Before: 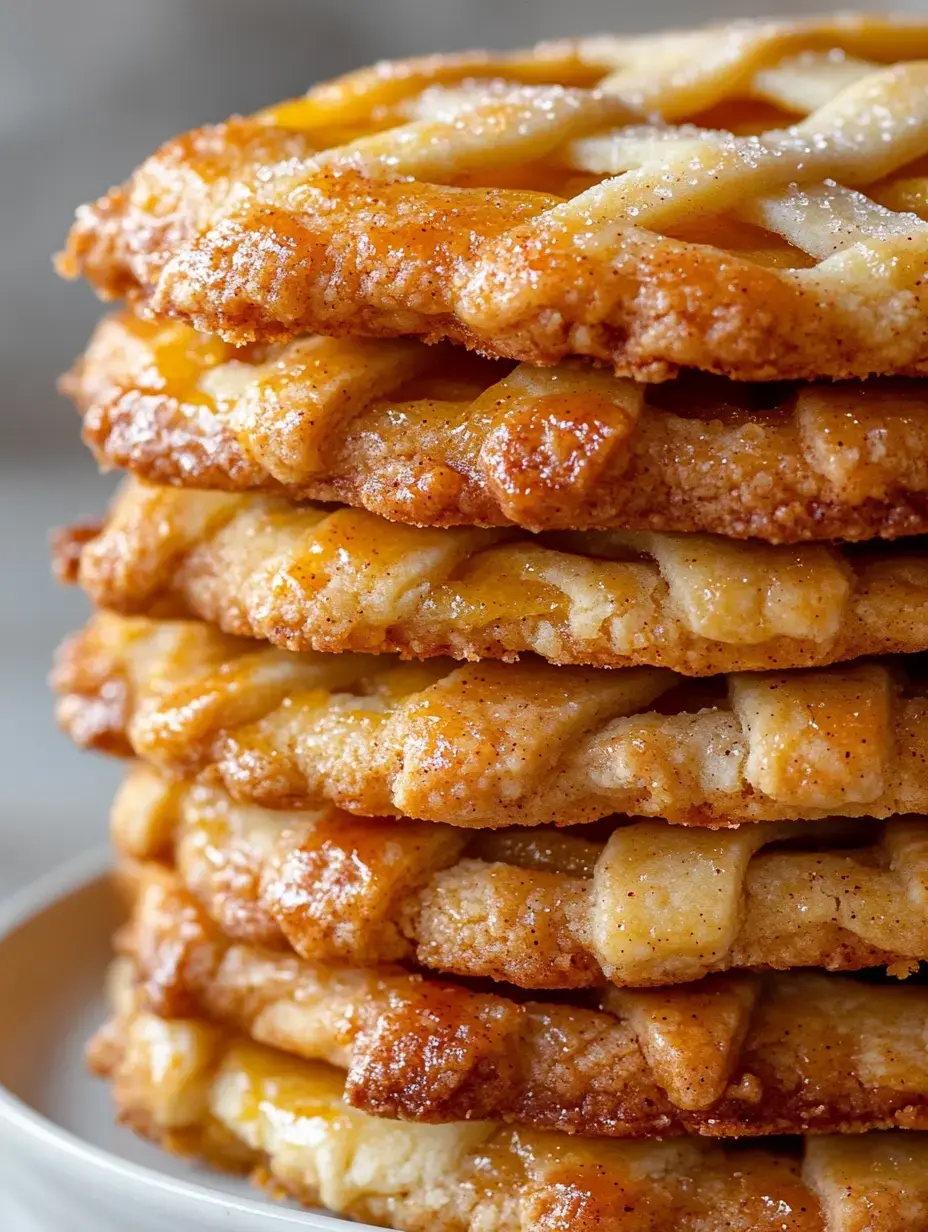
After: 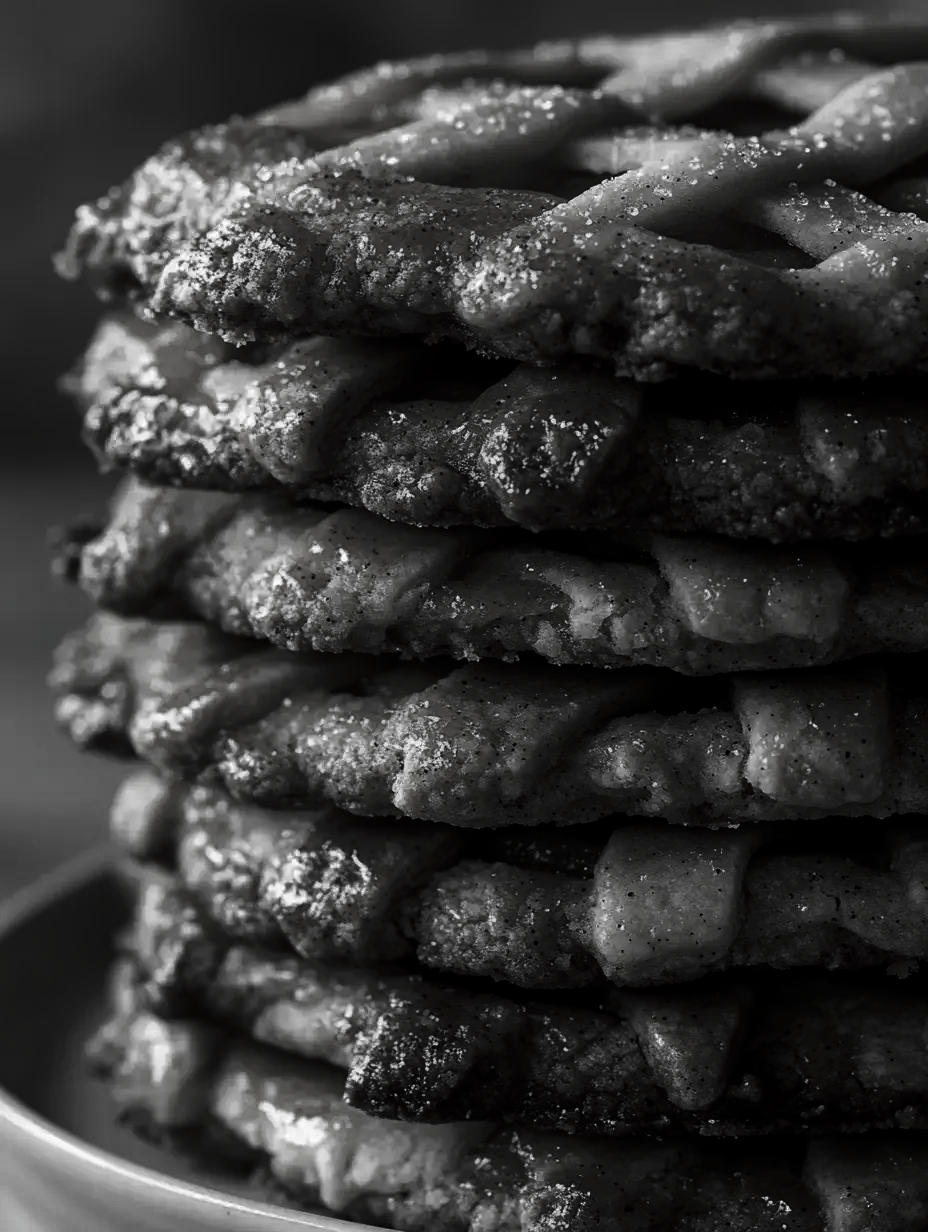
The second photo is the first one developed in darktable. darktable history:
contrast brightness saturation: contrast 0.016, brightness -1, saturation -0.991
